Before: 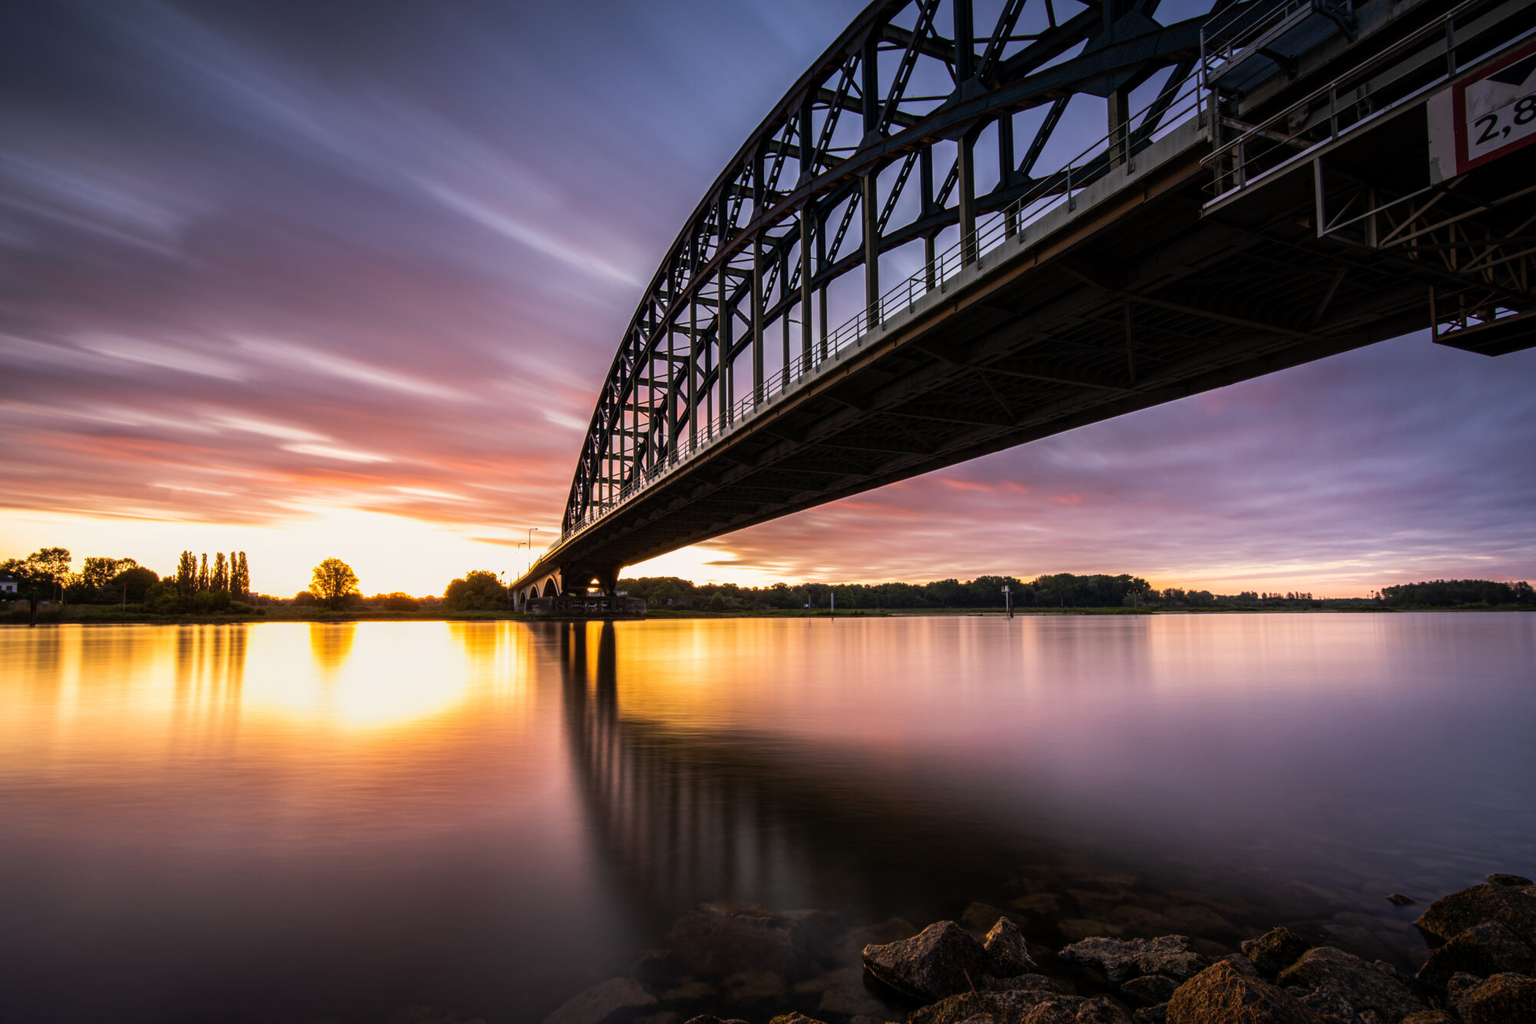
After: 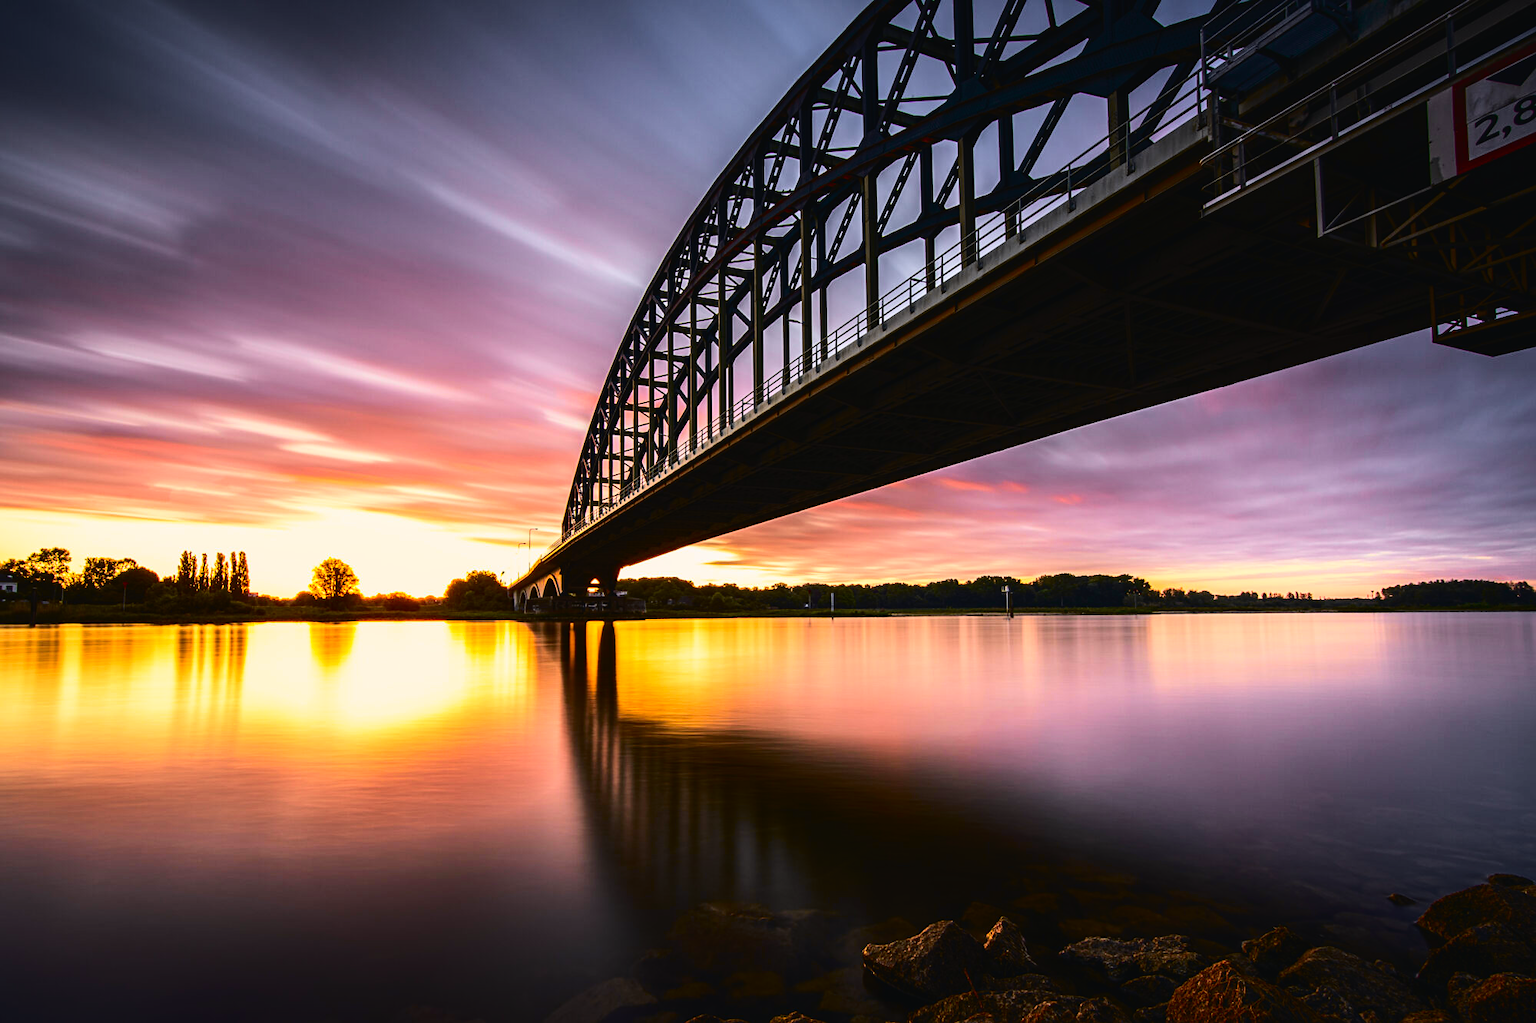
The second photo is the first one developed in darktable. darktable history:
tone curve: curves: ch0 [(0, 0.023) (0.132, 0.075) (0.251, 0.186) (0.441, 0.476) (0.662, 0.757) (0.849, 0.927) (1, 0.99)]; ch1 [(0, 0) (0.447, 0.411) (0.483, 0.469) (0.498, 0.496) (0.518, 0.514) (0.561, 0.59) (0.606, 0.659) (0.657, 0.725) (0.869, 0.916) (1, 1)]; ch2 [(0, 0) (0.307, 0.315) (0.425, 0.438) (0.483, 0.477) (0.503, 0.503) (0.526, 0.553) (0.552, 0.601) (0.615, 0.669) (0.703, 0.797) (0.985, 0.966)], color space Lab, independent channels
sharpen: amount 0.217
